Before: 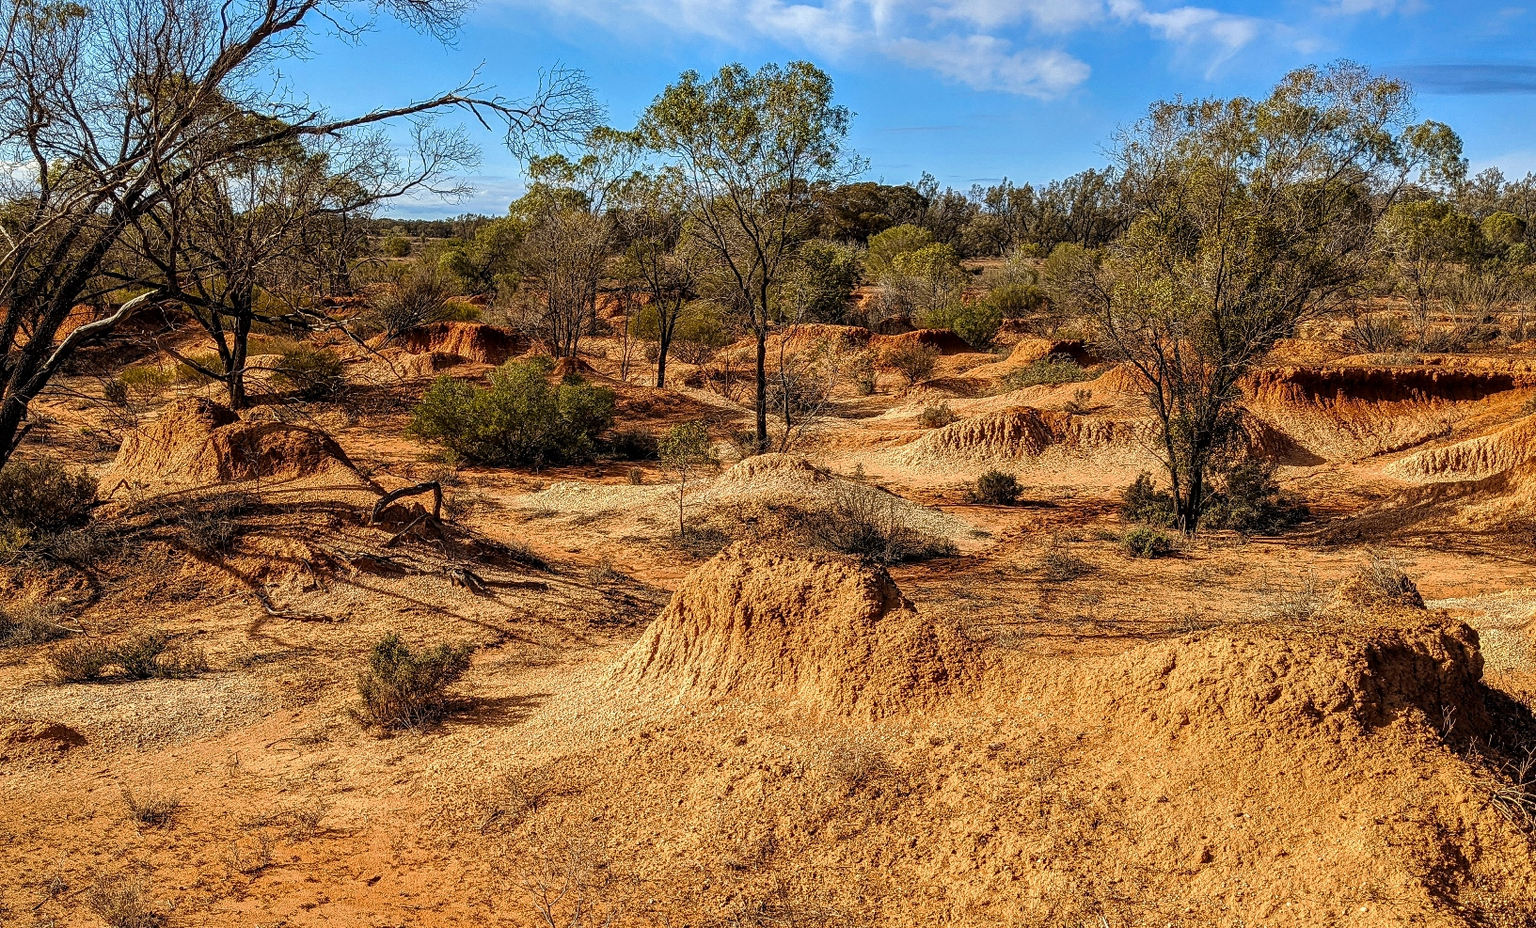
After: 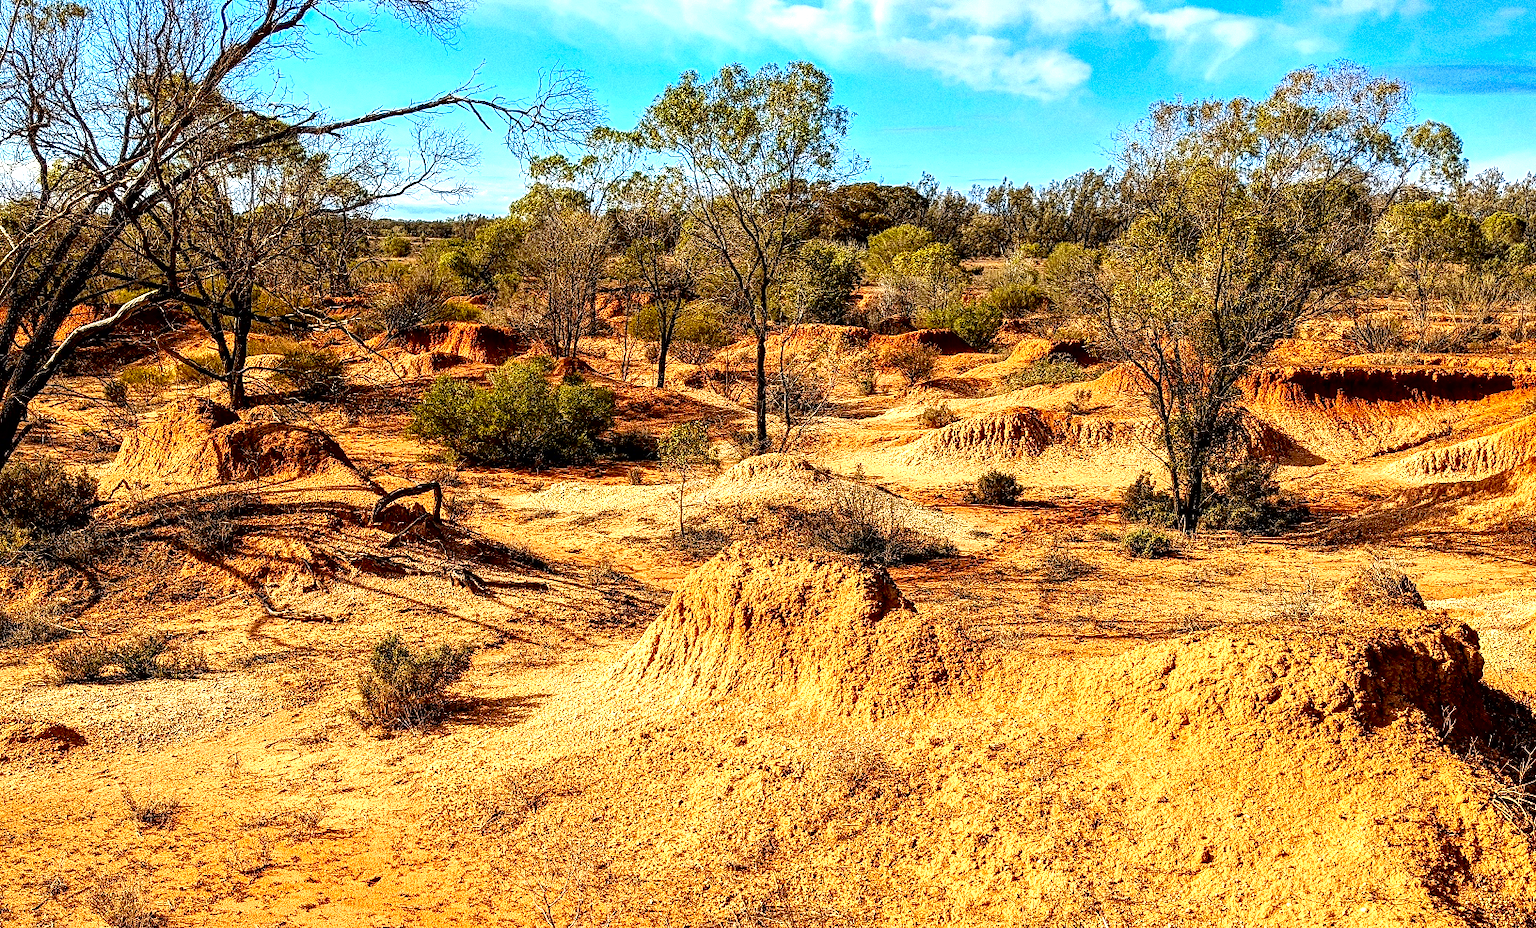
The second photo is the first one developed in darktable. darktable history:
contrast brightness saturation: contrast 0.08, saturation 0.2
exposure: black level correction 0.008, exposure 0.979 EV, compensate highlight preservation false
grain: coarseness 0.09 ISO, strength 40%
